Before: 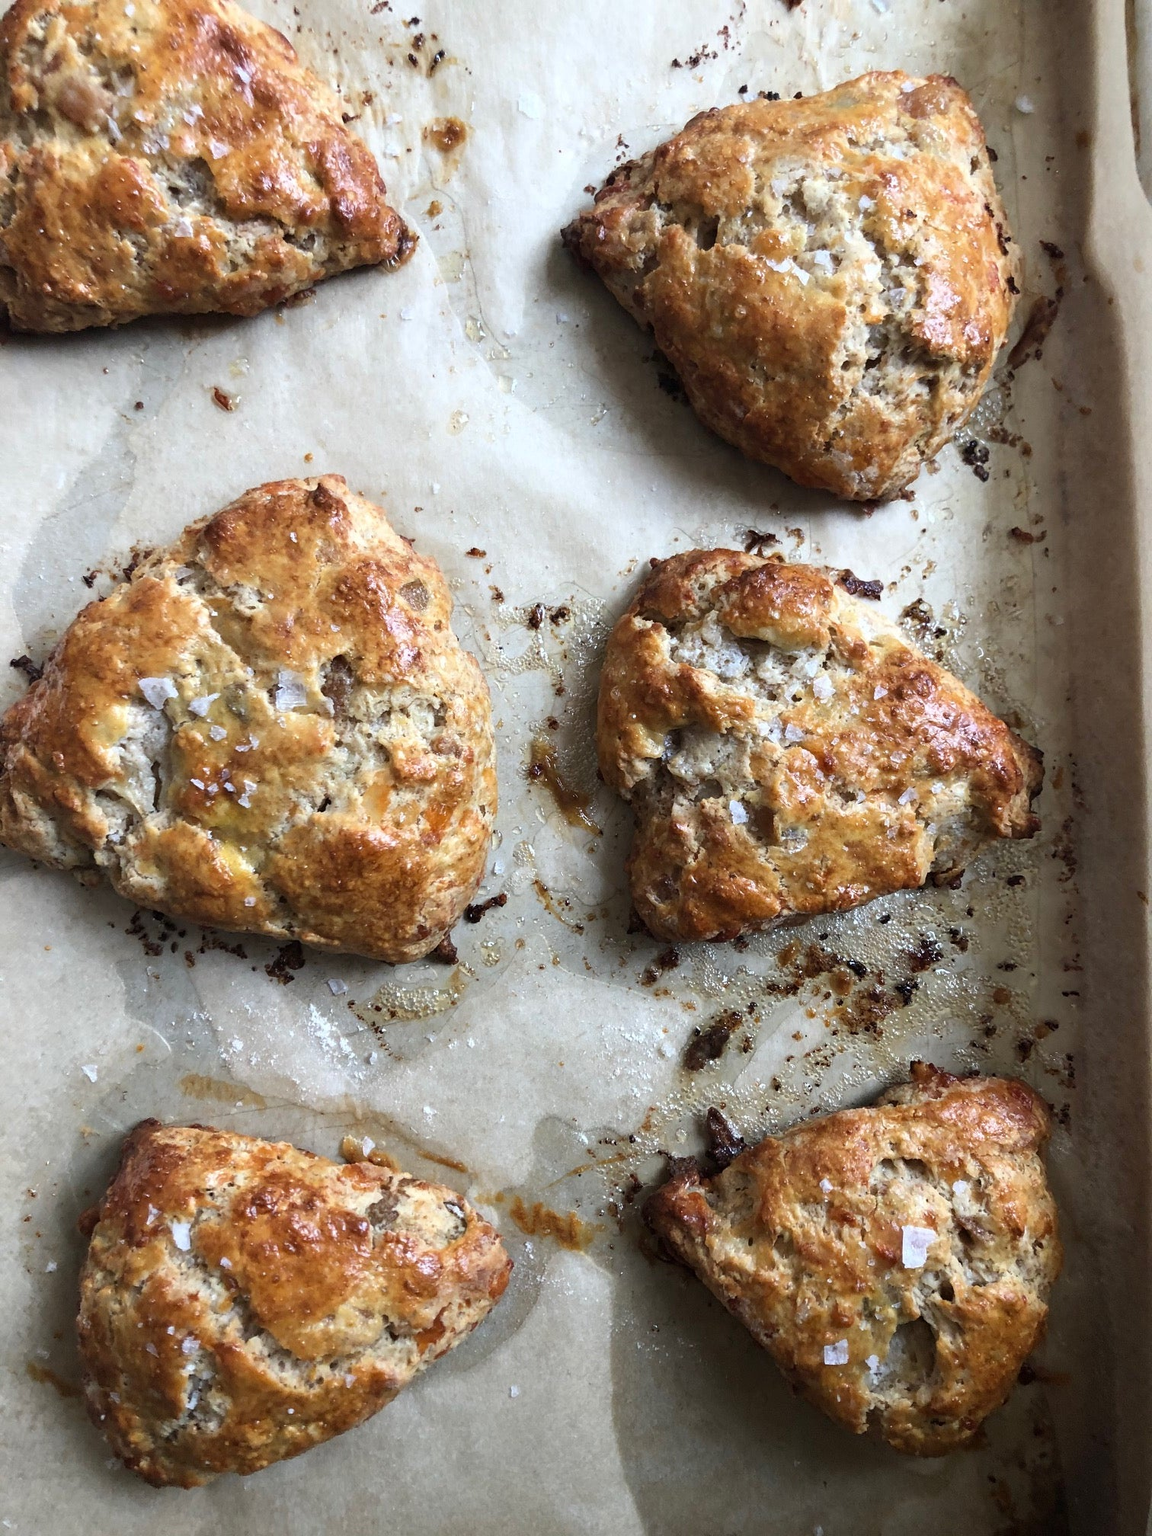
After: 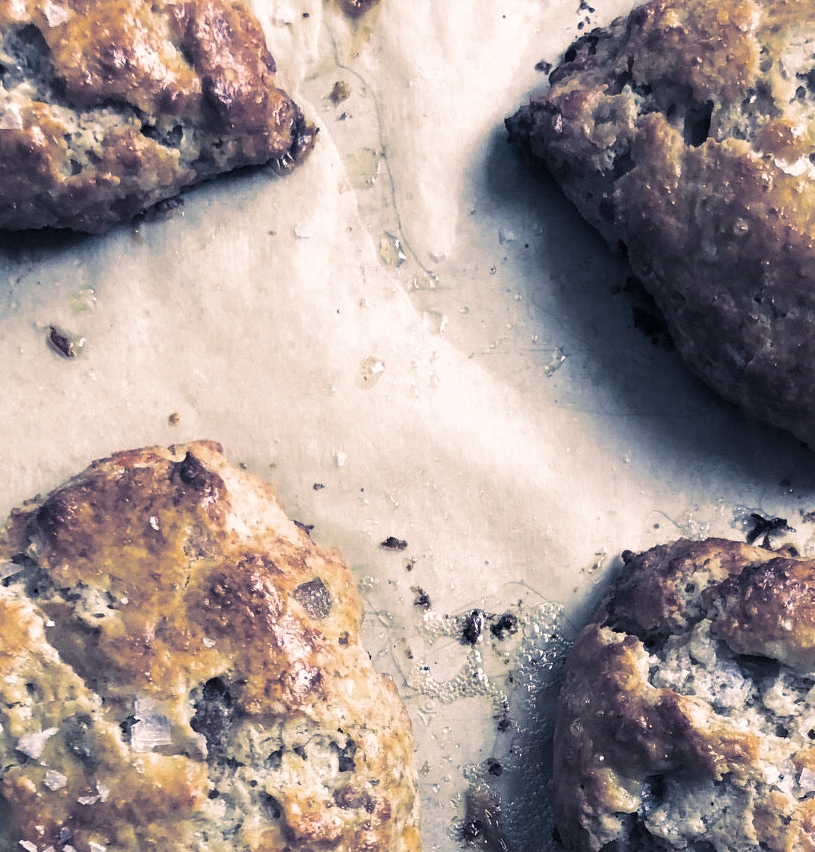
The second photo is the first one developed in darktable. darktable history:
crop: left 15.306%, top 9.065%, right 30.789%, bottom 48.638%
exposure: compensate highlight preservation false
split-toning: shadows › hue 226.8°, shadows › saturation 0.56, highlights › hue 28.8°, balance -40, compress 0%
